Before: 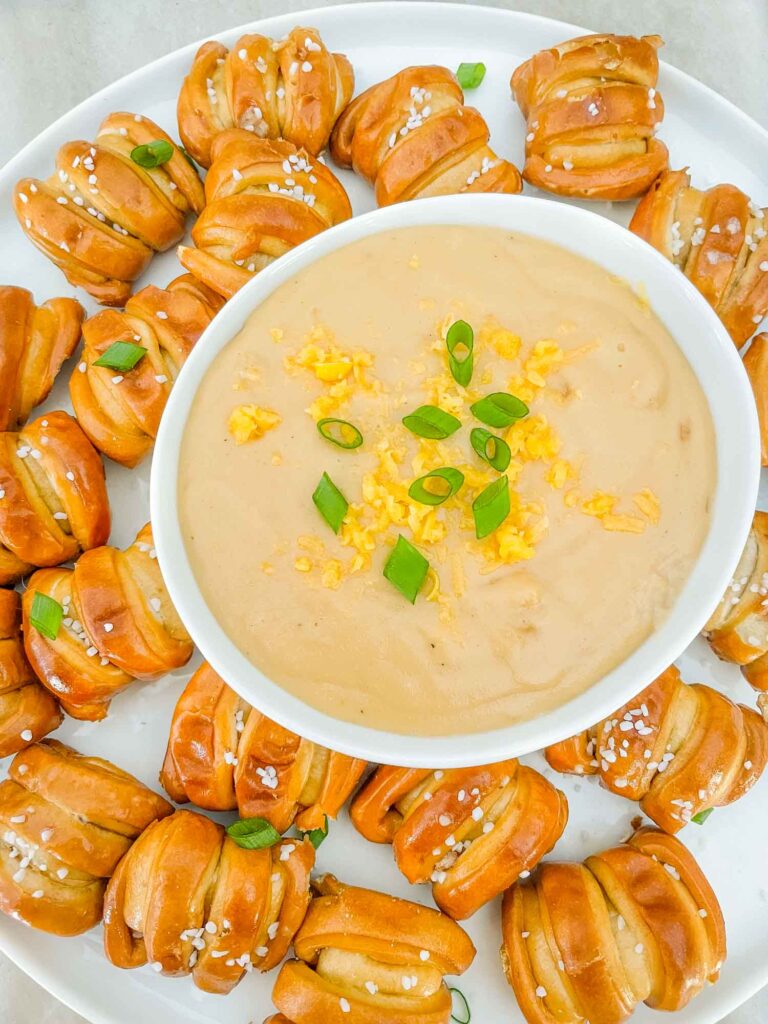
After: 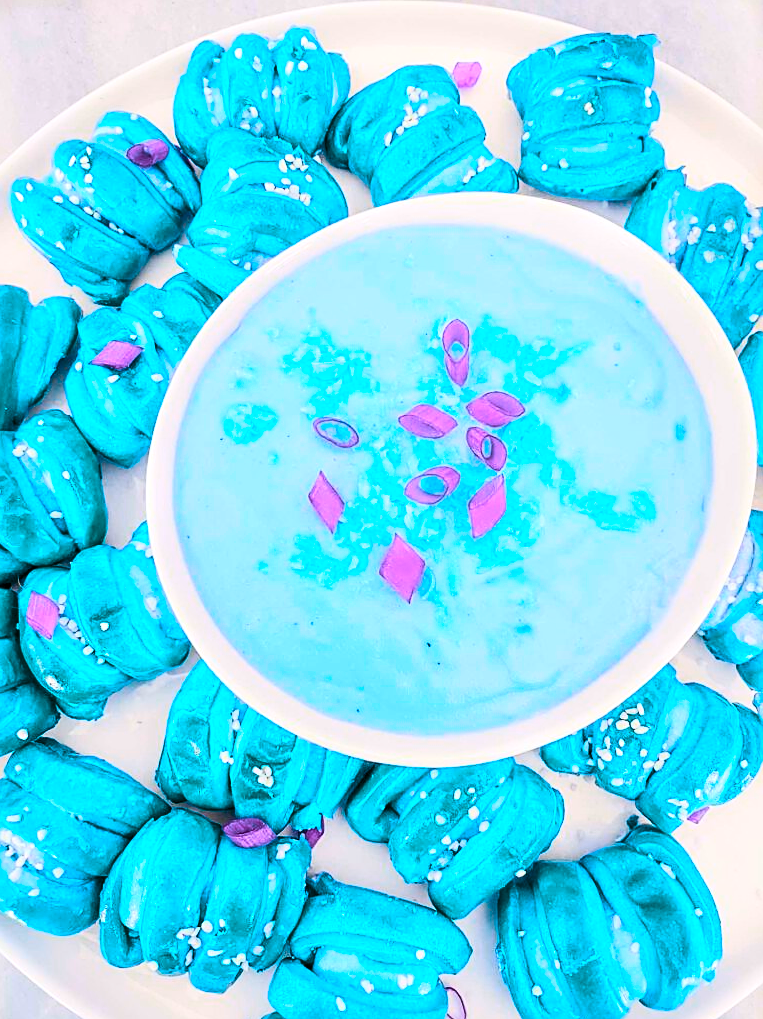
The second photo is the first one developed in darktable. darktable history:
crop and rotate: left 0.614%, top 0.179%, bottom 0.309%
contrast brightness saturation: contrast 0.28
sharpen: on, module defaults
color balance rgb: hue shift 180°, global vibrance 50%, contrast 0.32%
